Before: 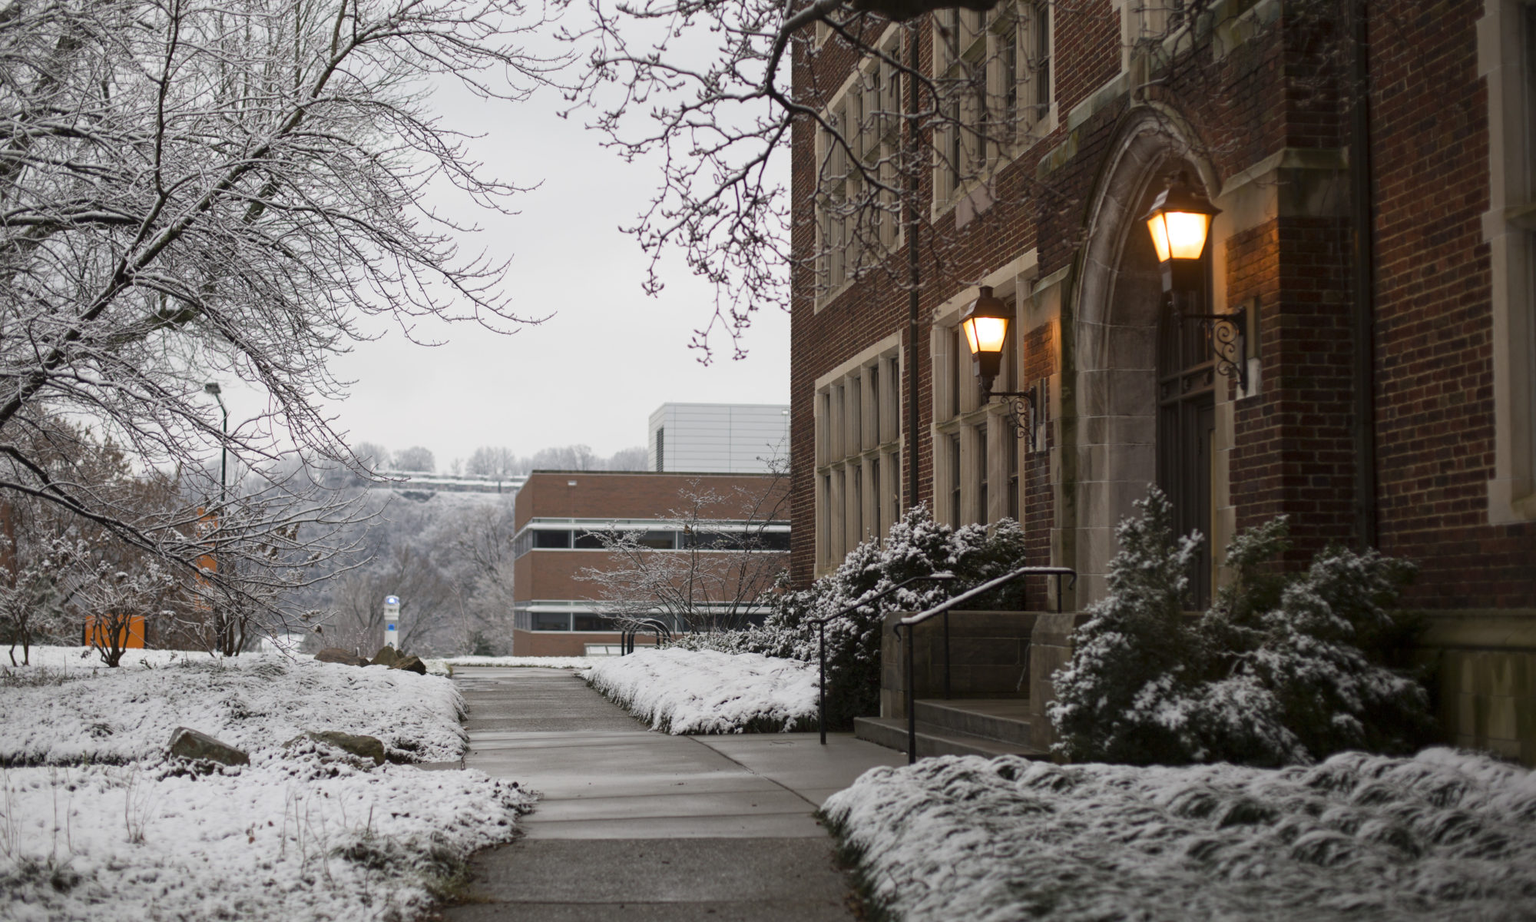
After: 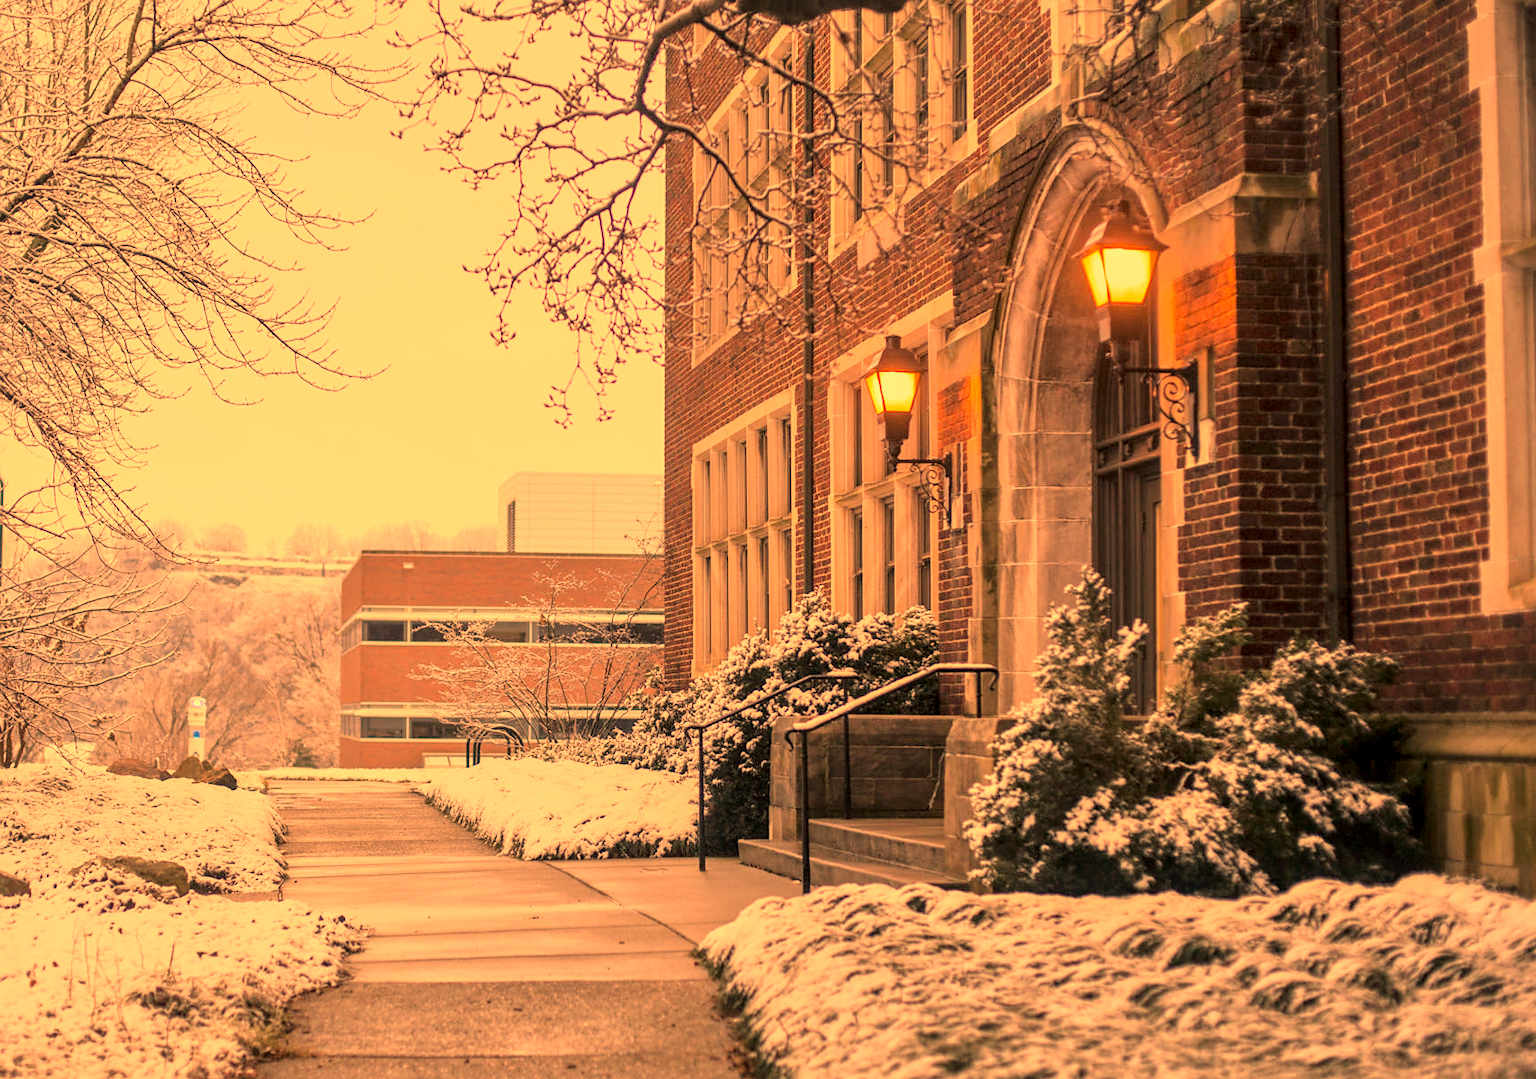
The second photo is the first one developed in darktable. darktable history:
local contrast: detail 130%
crop and rotate: left 14.584%
contrast brightness saturation: contrast 0.2, brightness 0.16, saturation 0.22
color balance rgb: shadows lift › chroma 5.41%, shadows lift › hue 240°, highlights gain › chroma 3.74%, highlights gain › hue 60°, saturation formula JzAzBz (2021)
sharpen: radius 1.458, amount 0.398, threshold 1.271
tone equalizer: -7 EV 0.15 EV, -6 EV 0.6 EV, -5 EV 1.15 EV, -4 EV 1.33 EV, -3 EV 1.15 EV, -2 EV 0.6 EV, -1 EV 0.15 EV, mask exposure compensation -0.5 EV
white balance: red 1.467, blue 0.684
